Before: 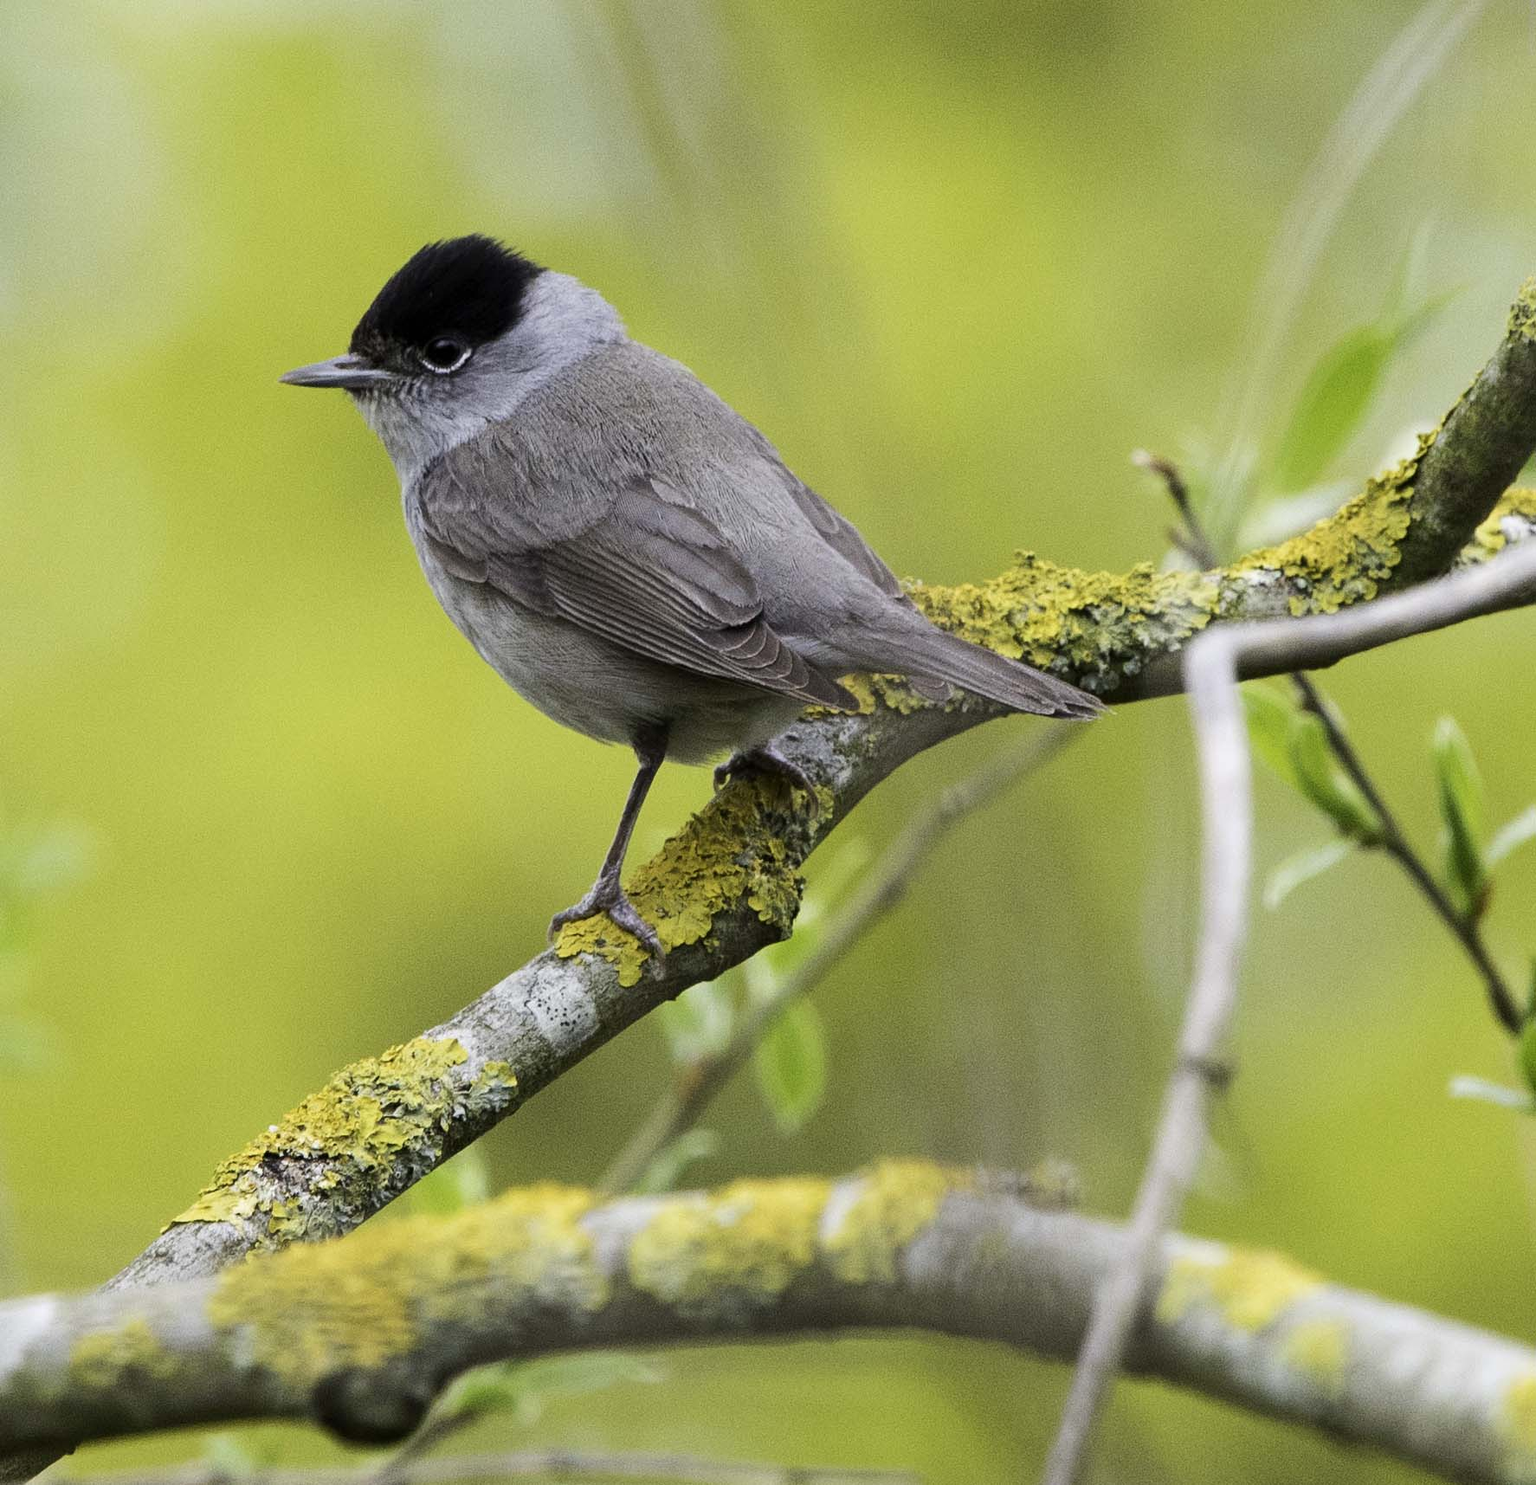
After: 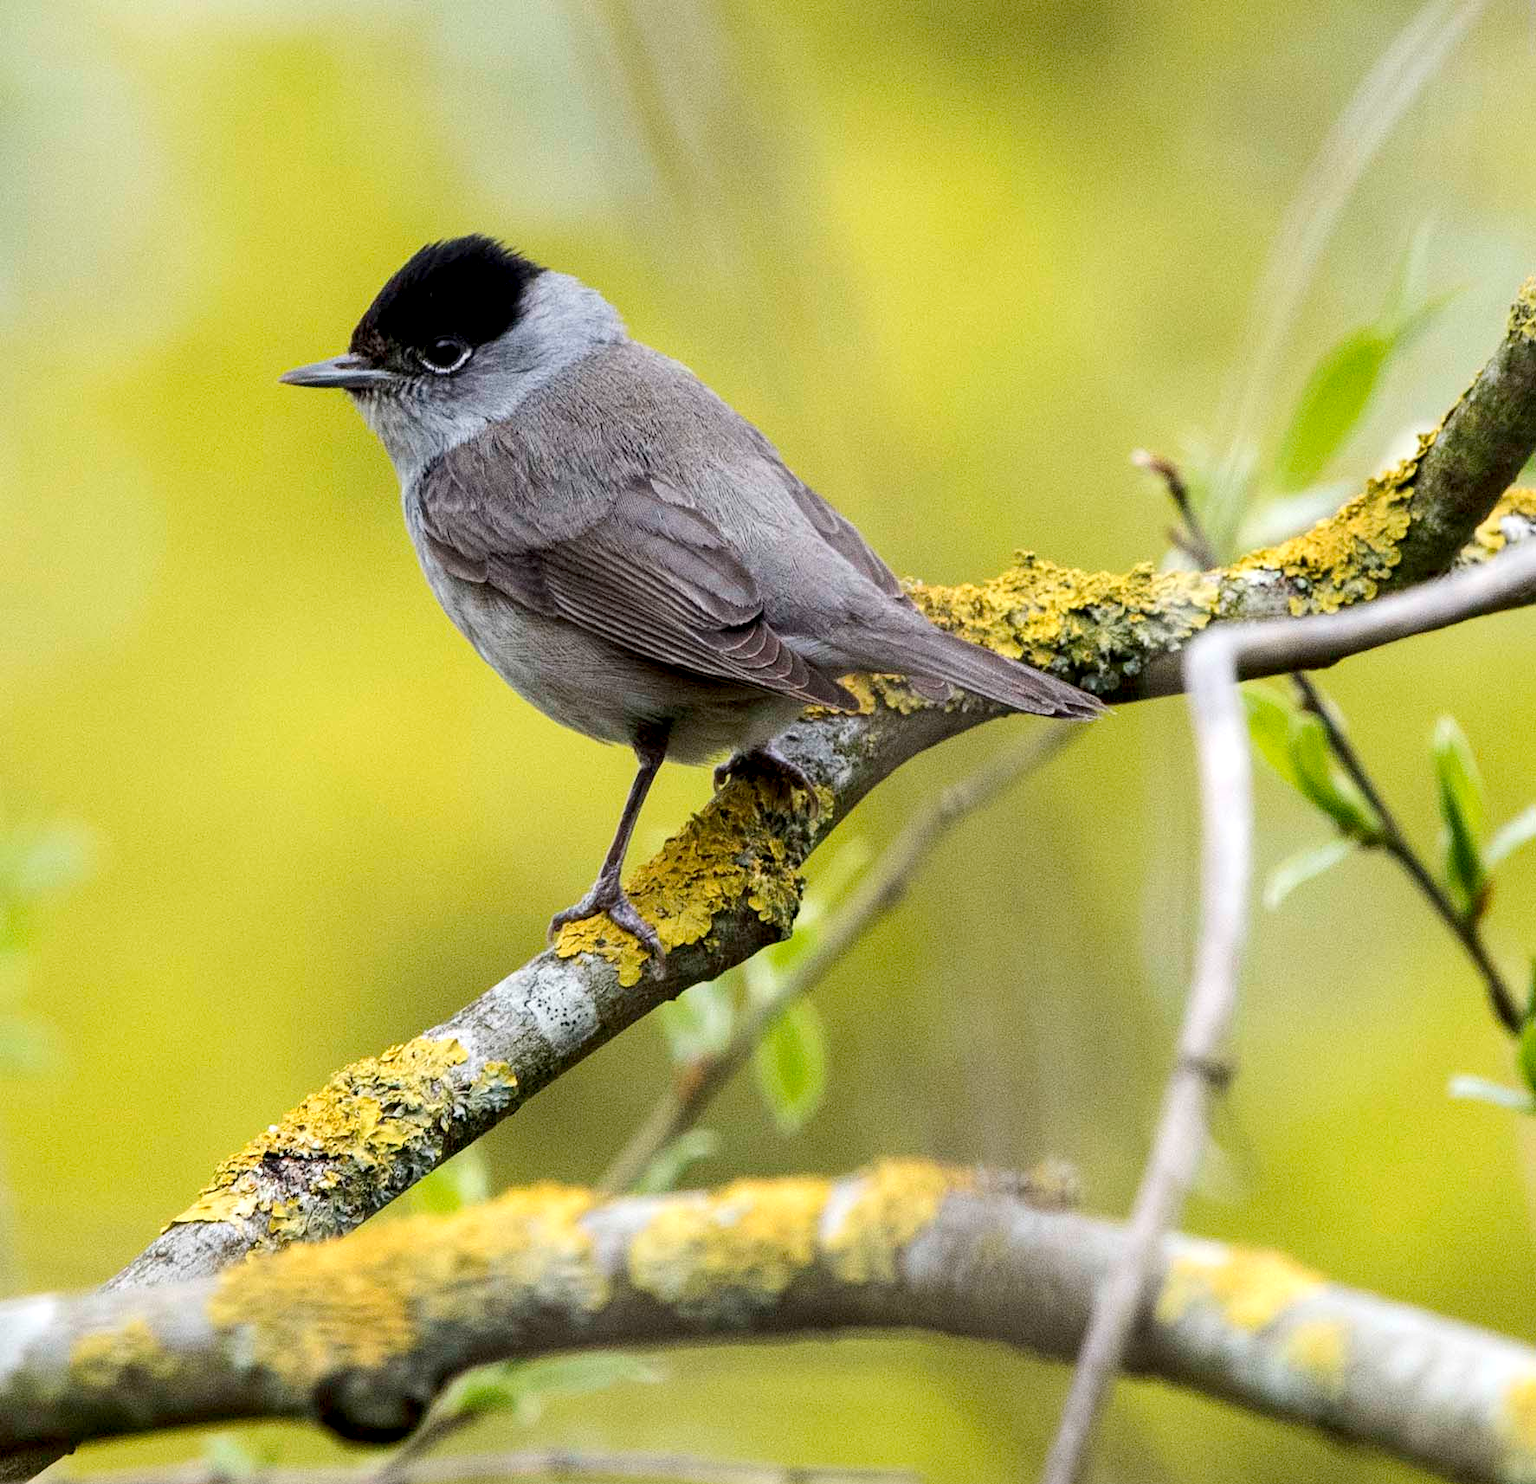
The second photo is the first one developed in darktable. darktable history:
tone equalizer: on, module defaults
local contrast: detail 135%, midtone range 0.745
